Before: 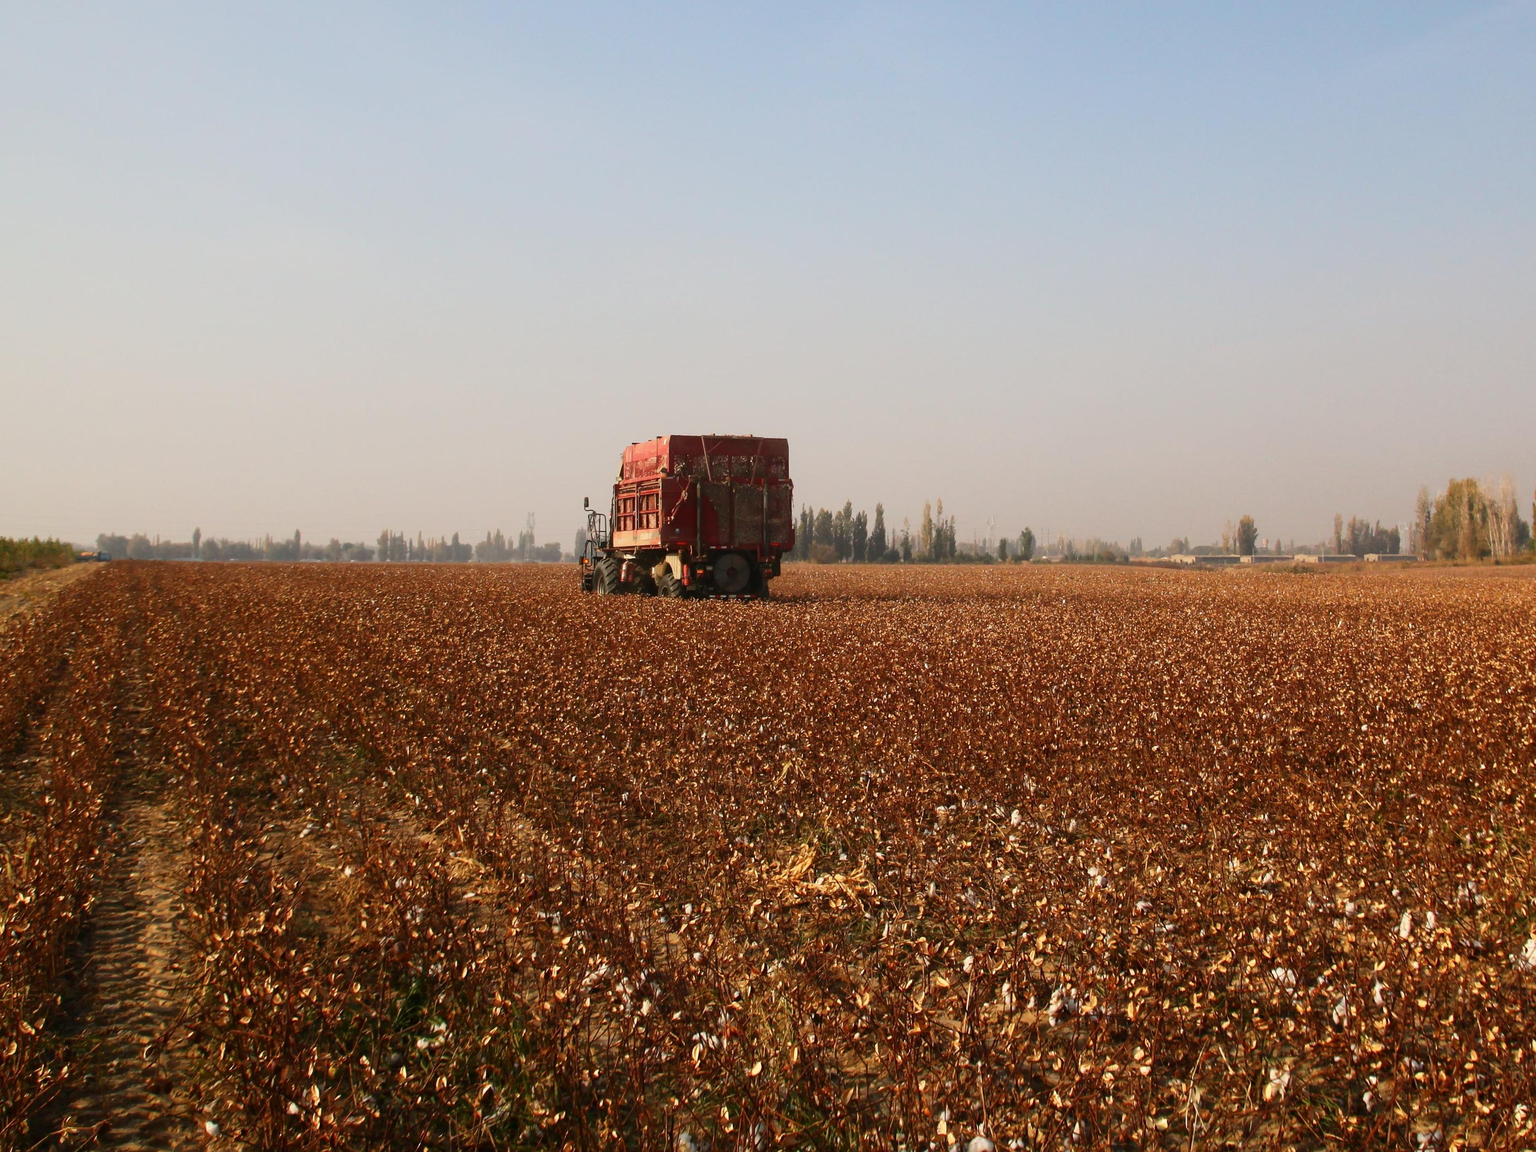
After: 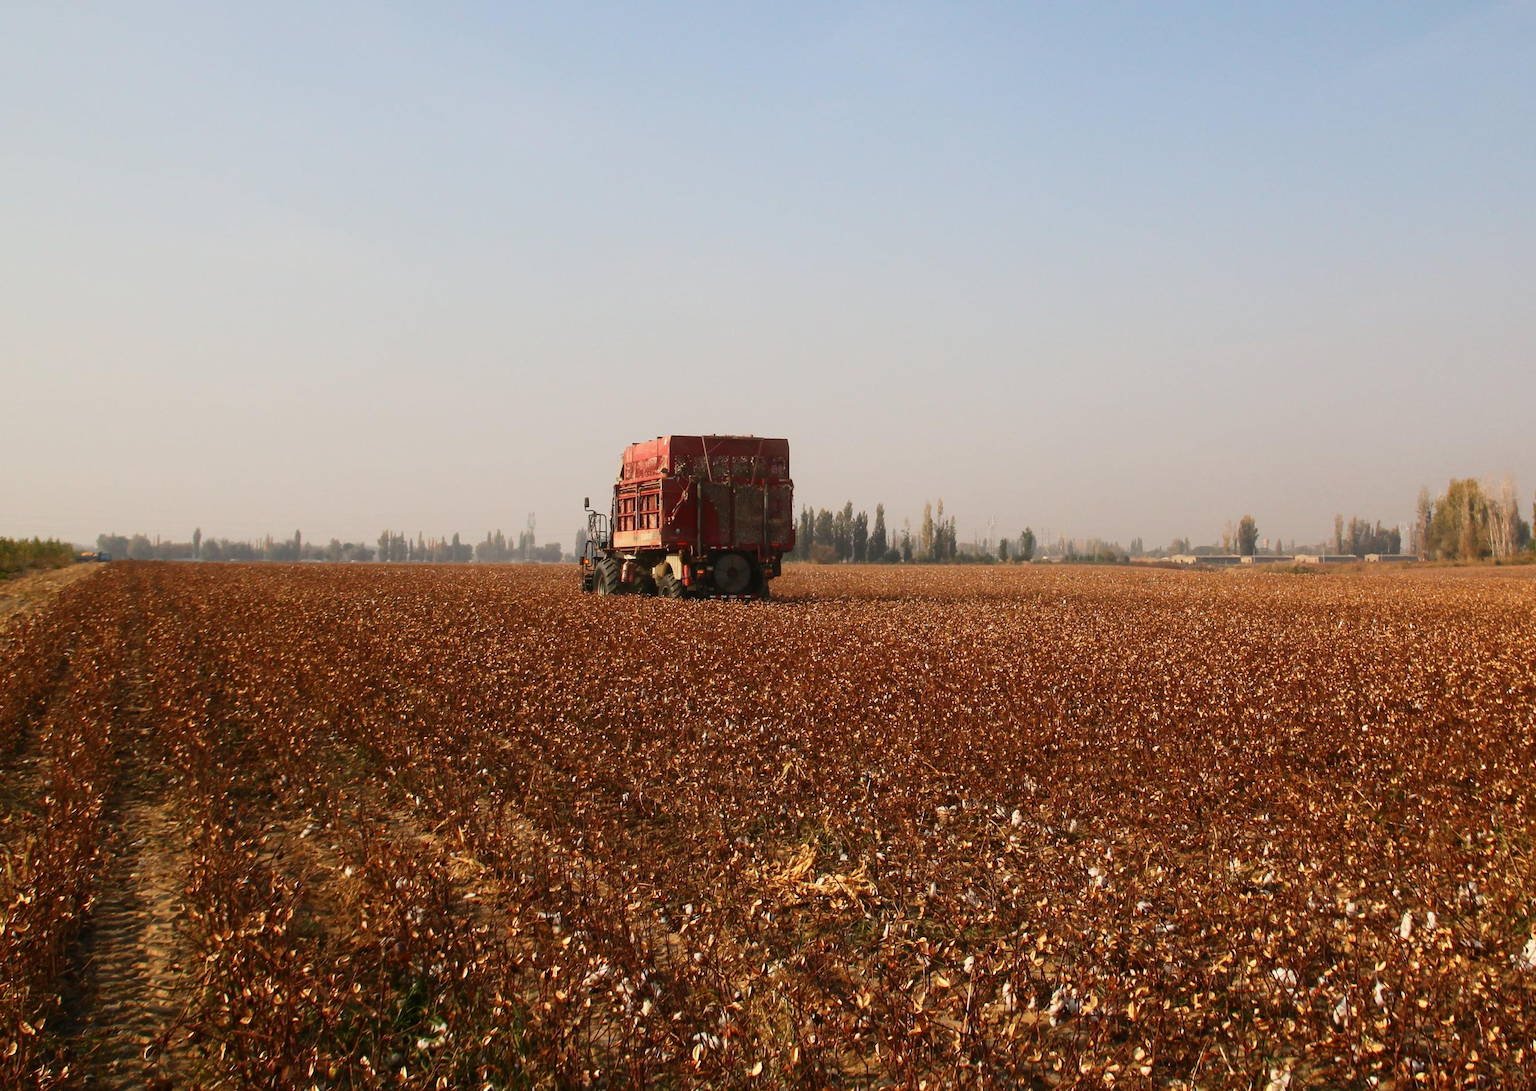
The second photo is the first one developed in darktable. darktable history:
crop and rotate: top 0.003%, bottom 5.246%
